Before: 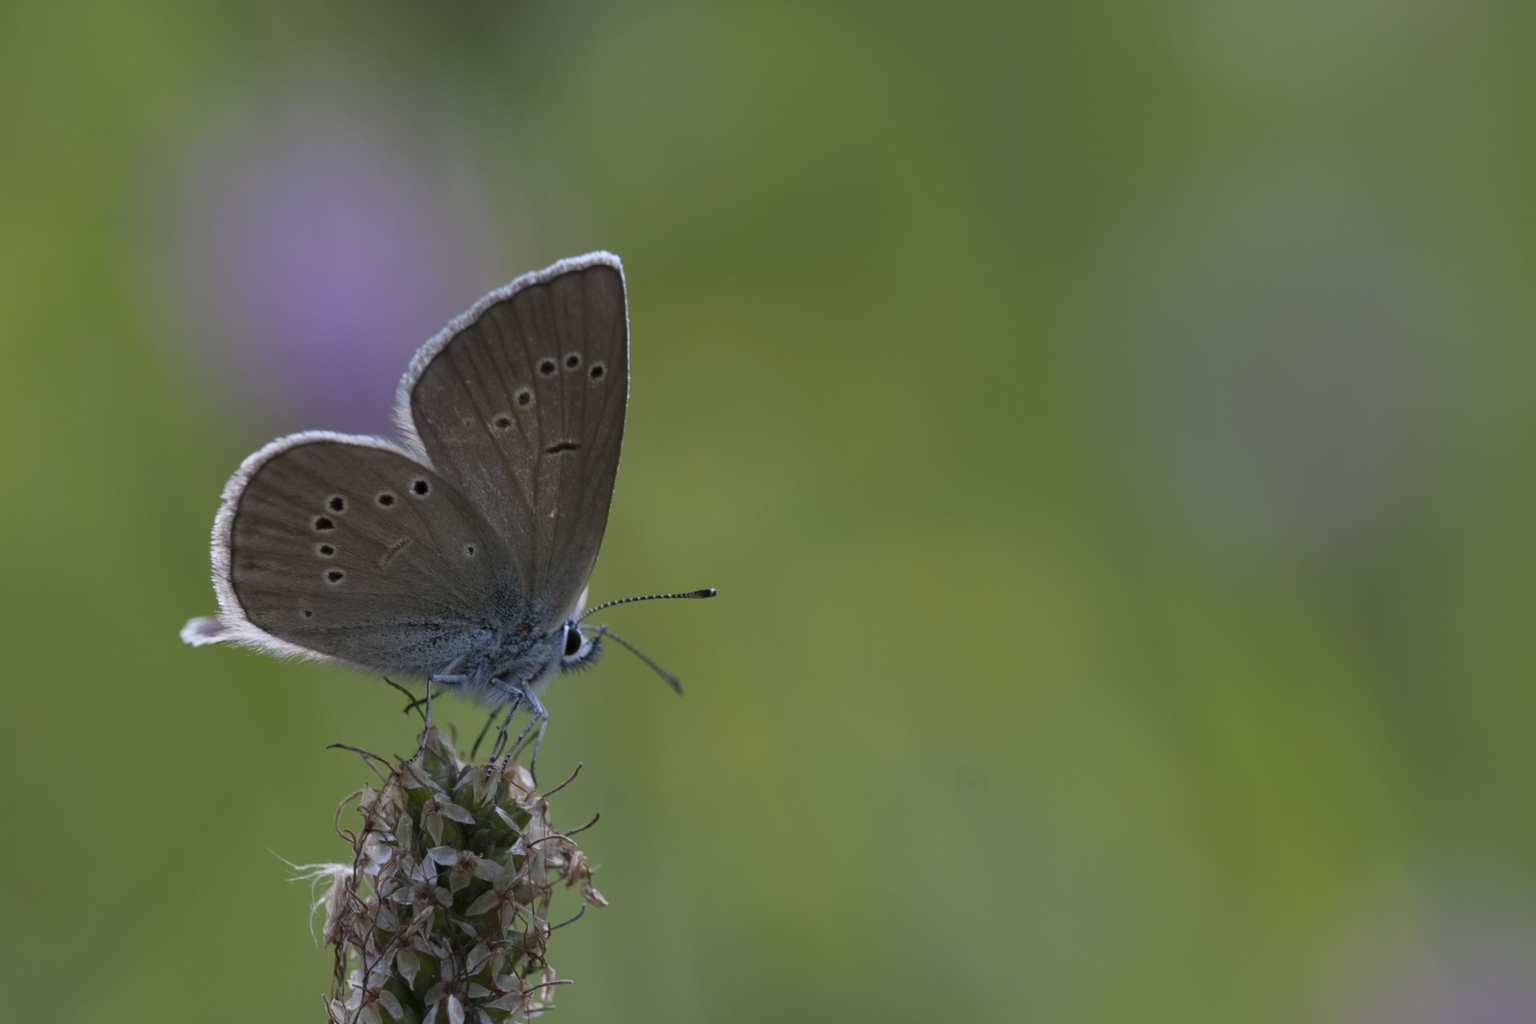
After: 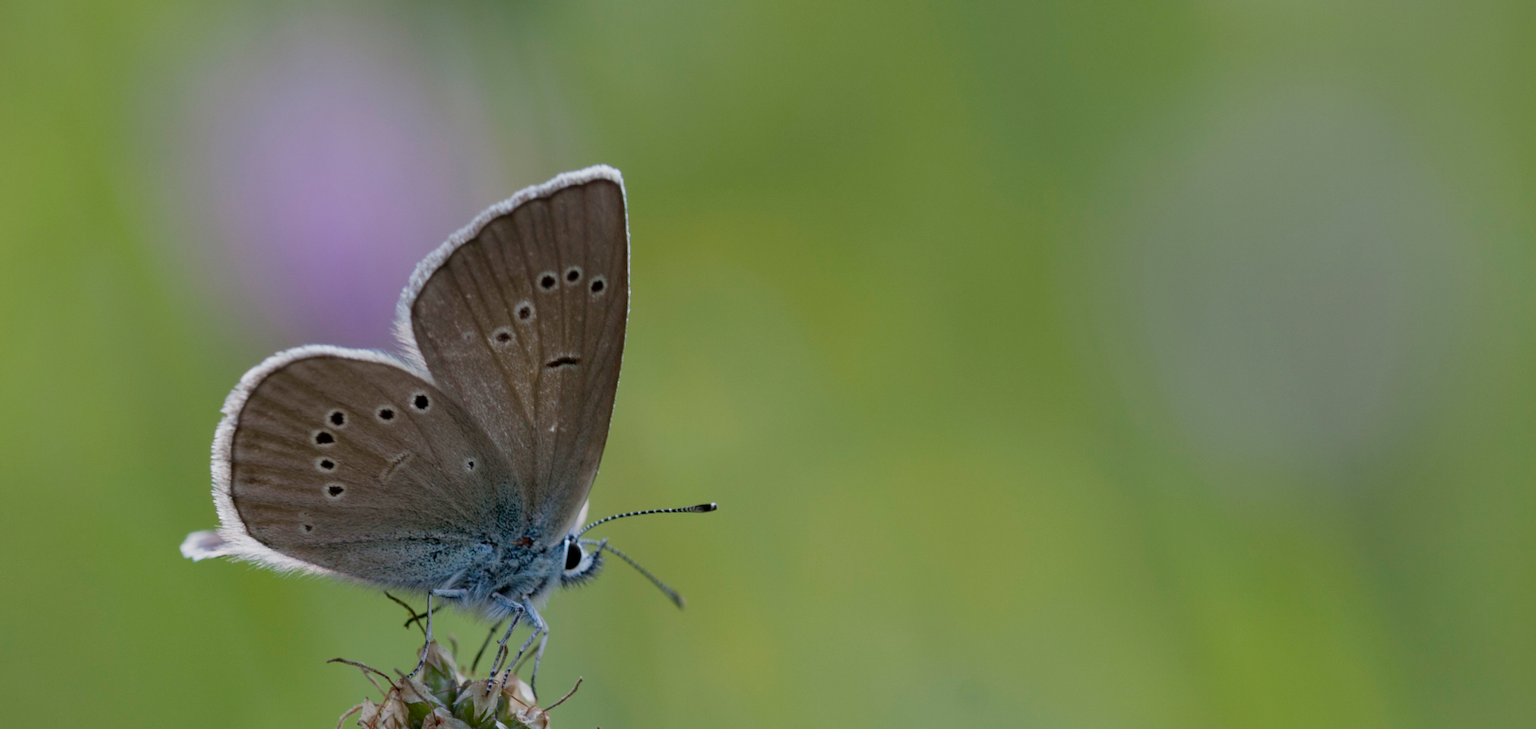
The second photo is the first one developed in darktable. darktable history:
crop and rotate: top 8.427%, bottom 20.285%
exposure: black level correction 0.001, exposure 0.498 EV, compensate highlight preservation false
filmic rgb: middle gray luminance 18.36%, black relative exposure -11.26 EV, white relative exposure 3.7 EV, target black luminance 0%, hardness 5.84, latitude 56.94%, contrast 0.964, shadows ↔ highlights balance 49.8%, add noise in highlights 0.001, preserve chrominance no, color science v3 (2019), use custom middle-gray values true, contrast in highlights soft
